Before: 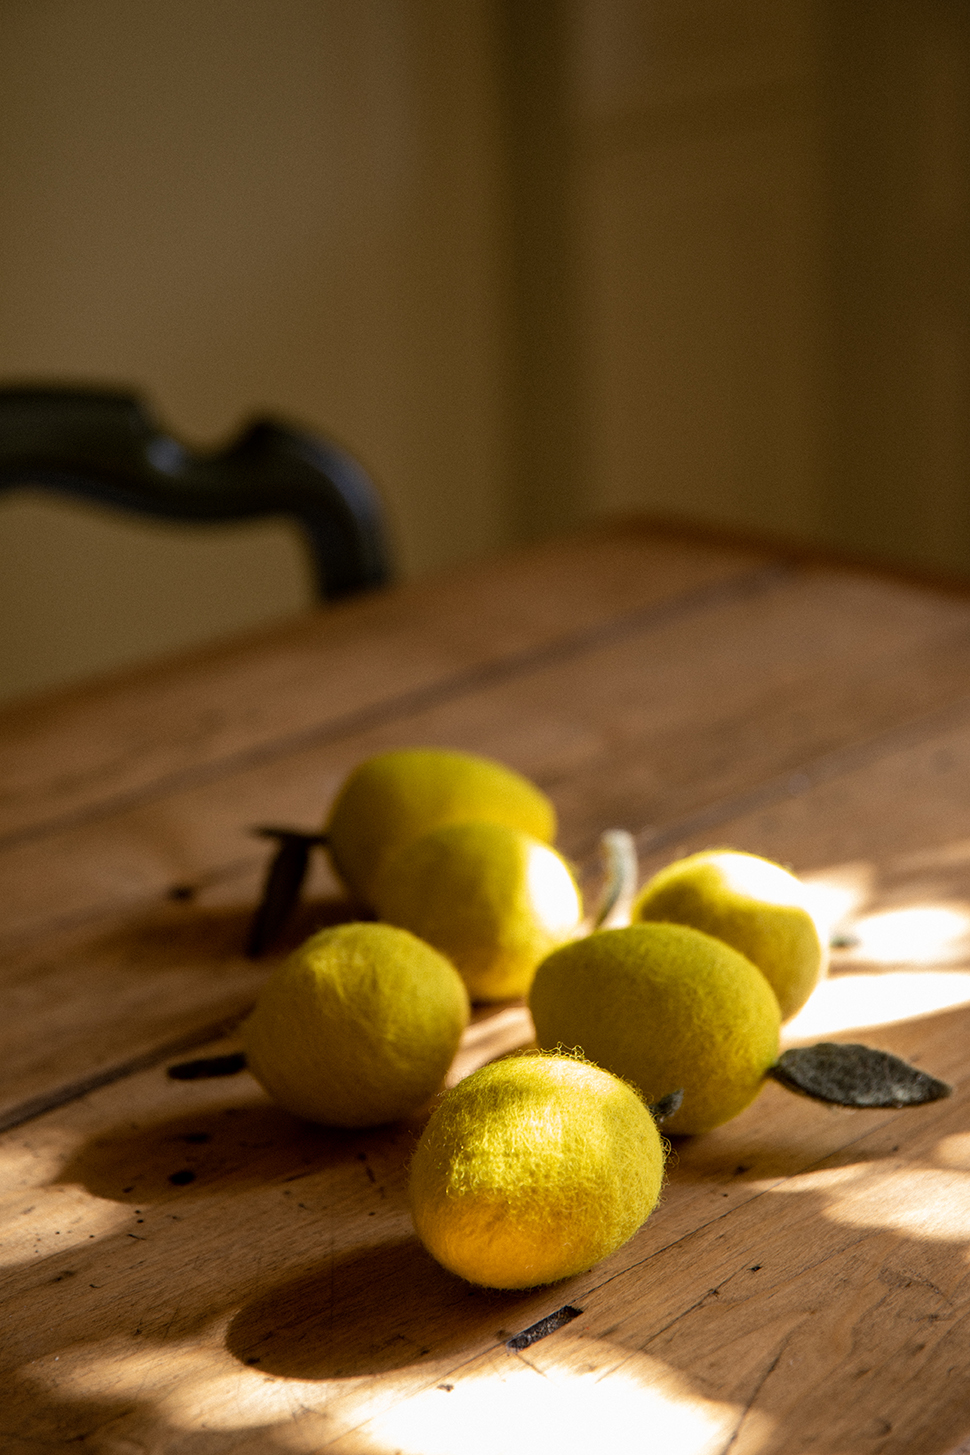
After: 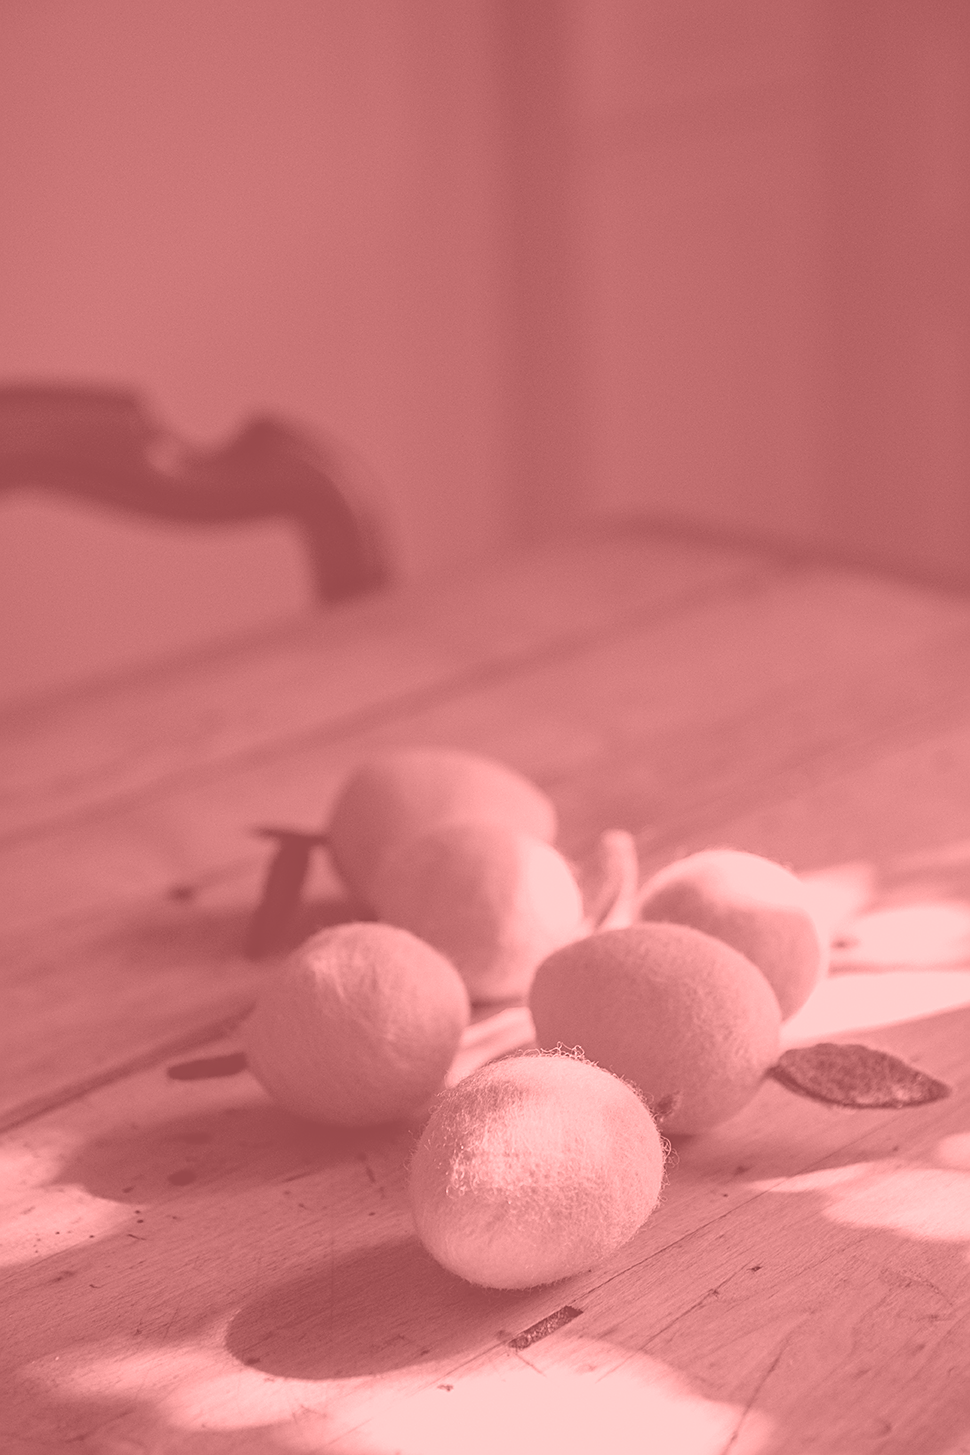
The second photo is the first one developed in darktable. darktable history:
colorize: saturation 51%, source mix 50.67%, lightness 50.67%
sharpen: on, module defaults
